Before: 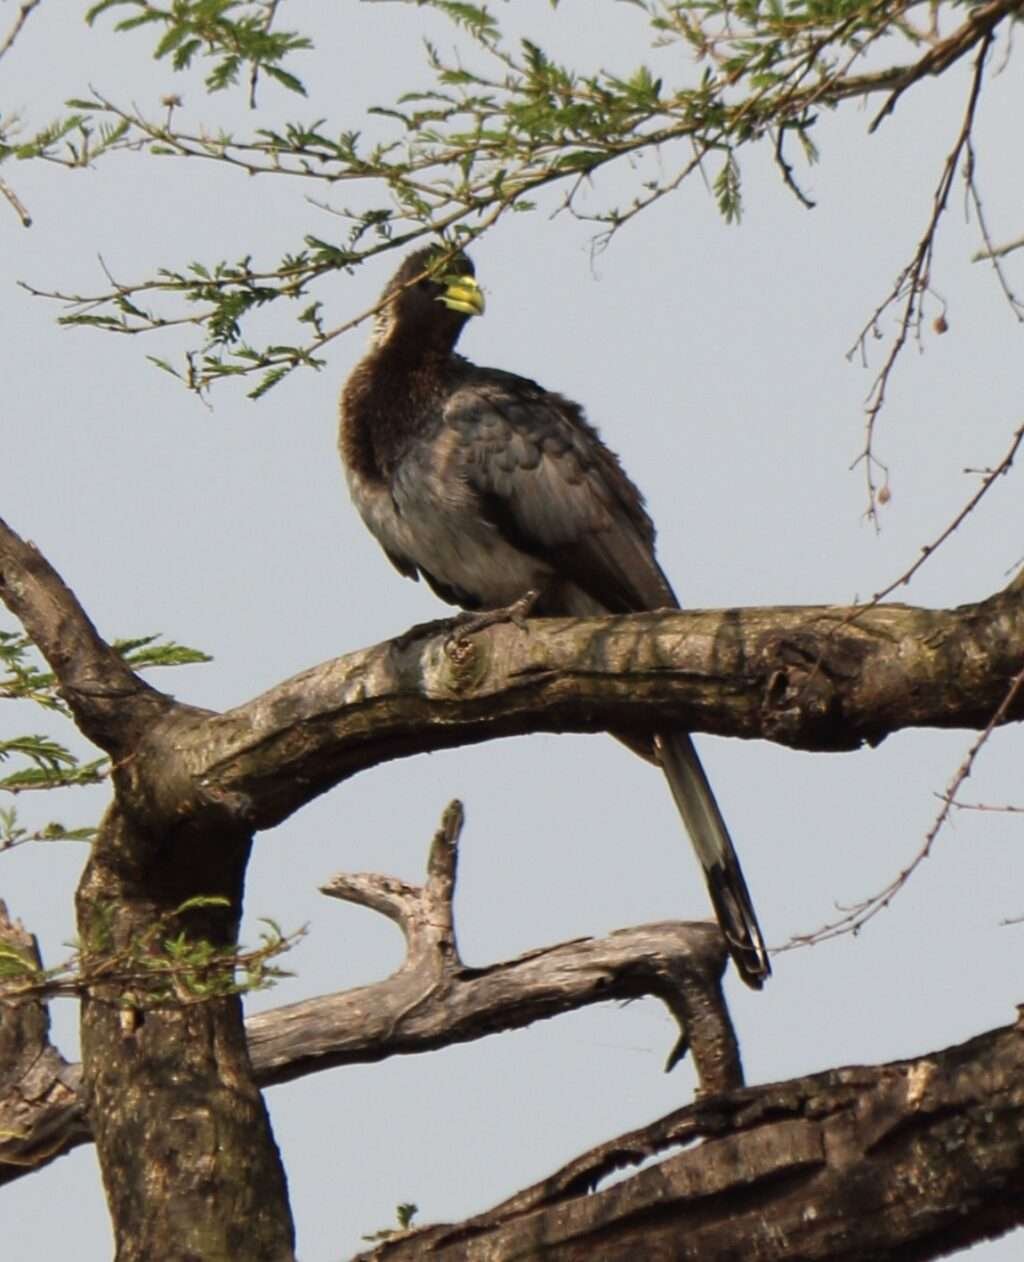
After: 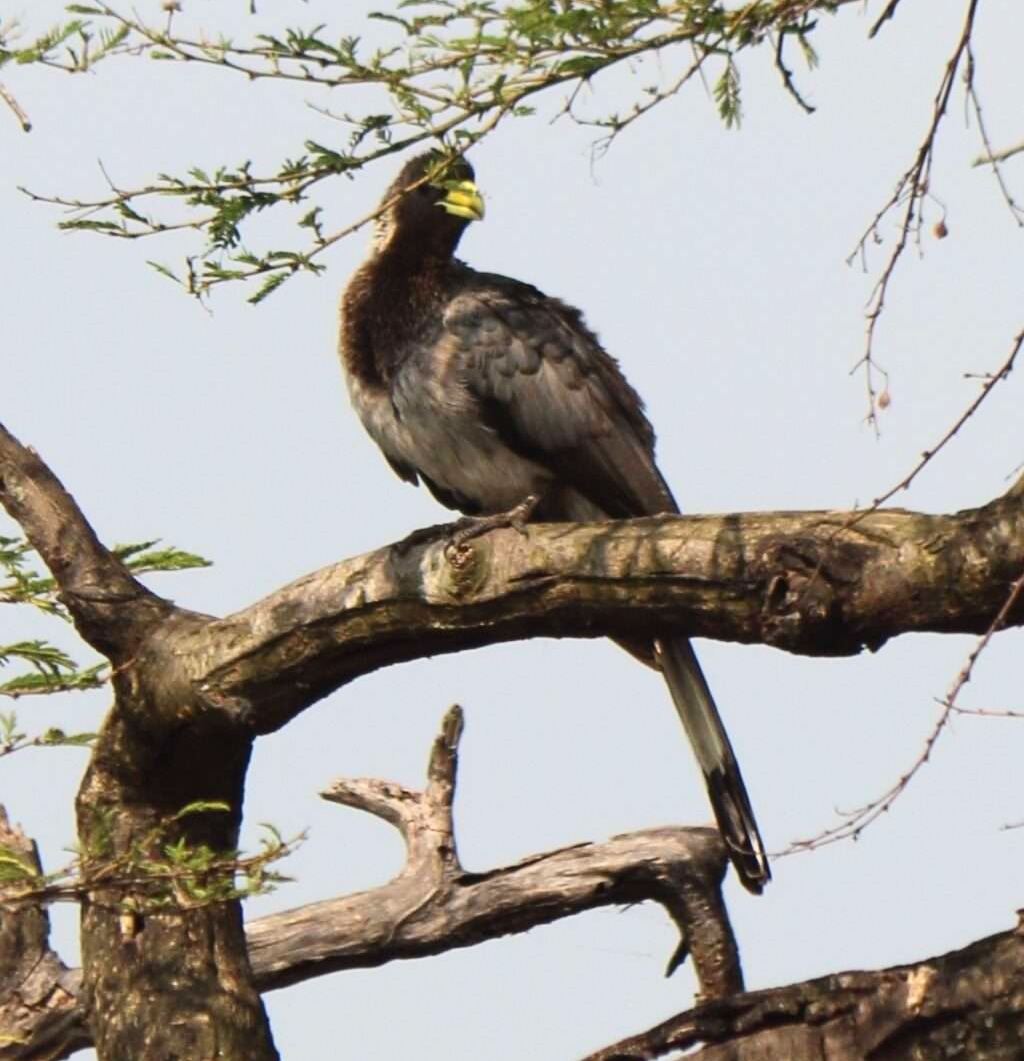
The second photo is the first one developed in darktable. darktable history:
crop: top 7.582%, bottom 8.329%
exposure: compensate highlight preservation false
contrast brightness saturation: contrast 0.199, brightness 0.147, saturation 0.149
